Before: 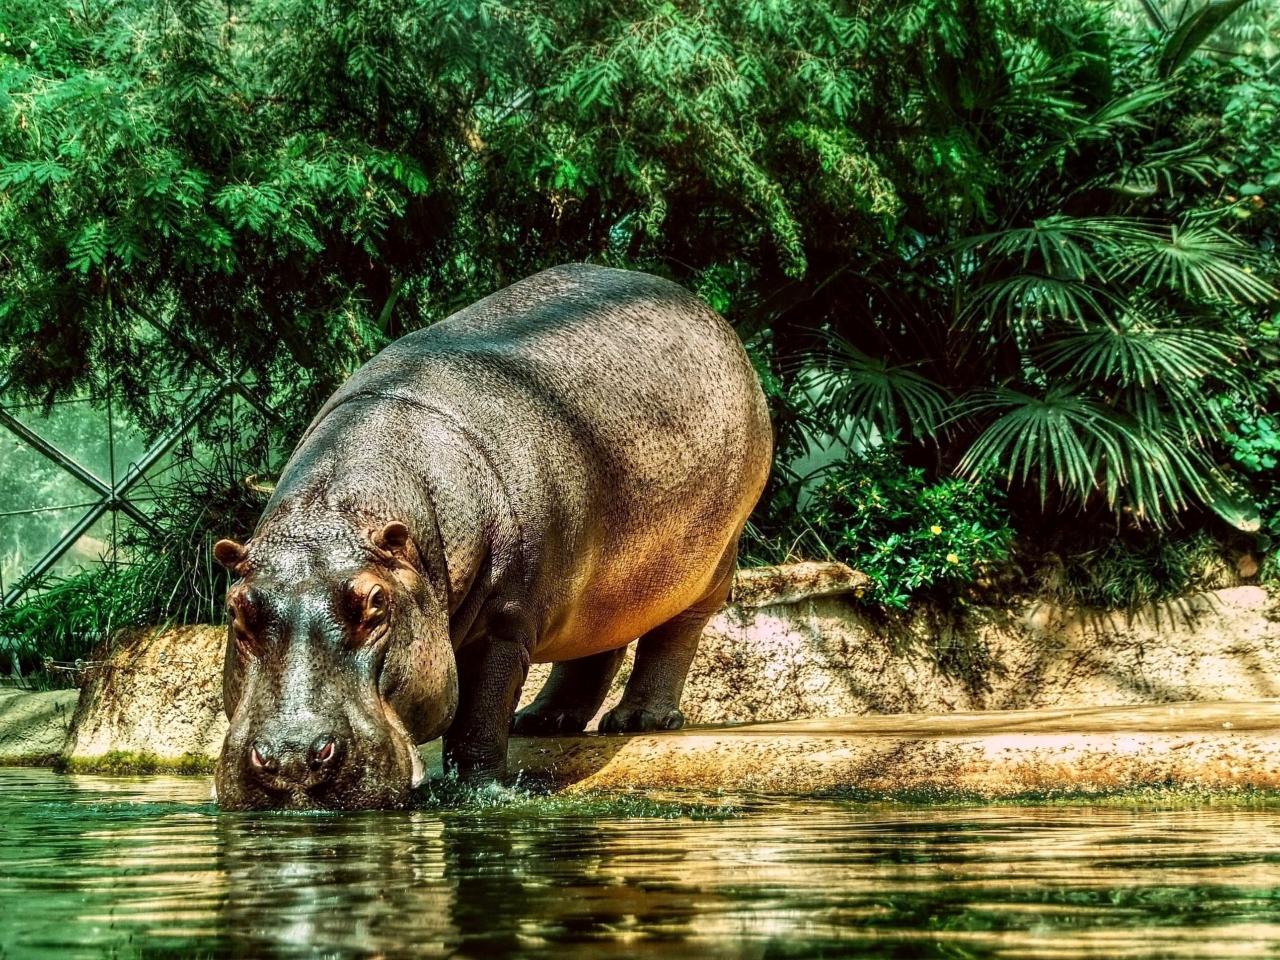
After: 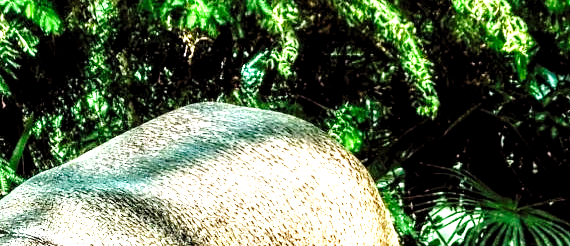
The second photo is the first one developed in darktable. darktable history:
levels: levels [0.062, 0.494, 0.925]
base curve: curves: ch0 [(0, 0) (0.028, 0.03) (0.121, 0.232) (0.46, 0.748) (0.859, 0.968) (1, 1)], preserve colors none
exposure: exposure 1 EV, compensate highlight preservation false
crop: left 28.788%, top 16.798%, right 26.619%, bottom 57.562%
